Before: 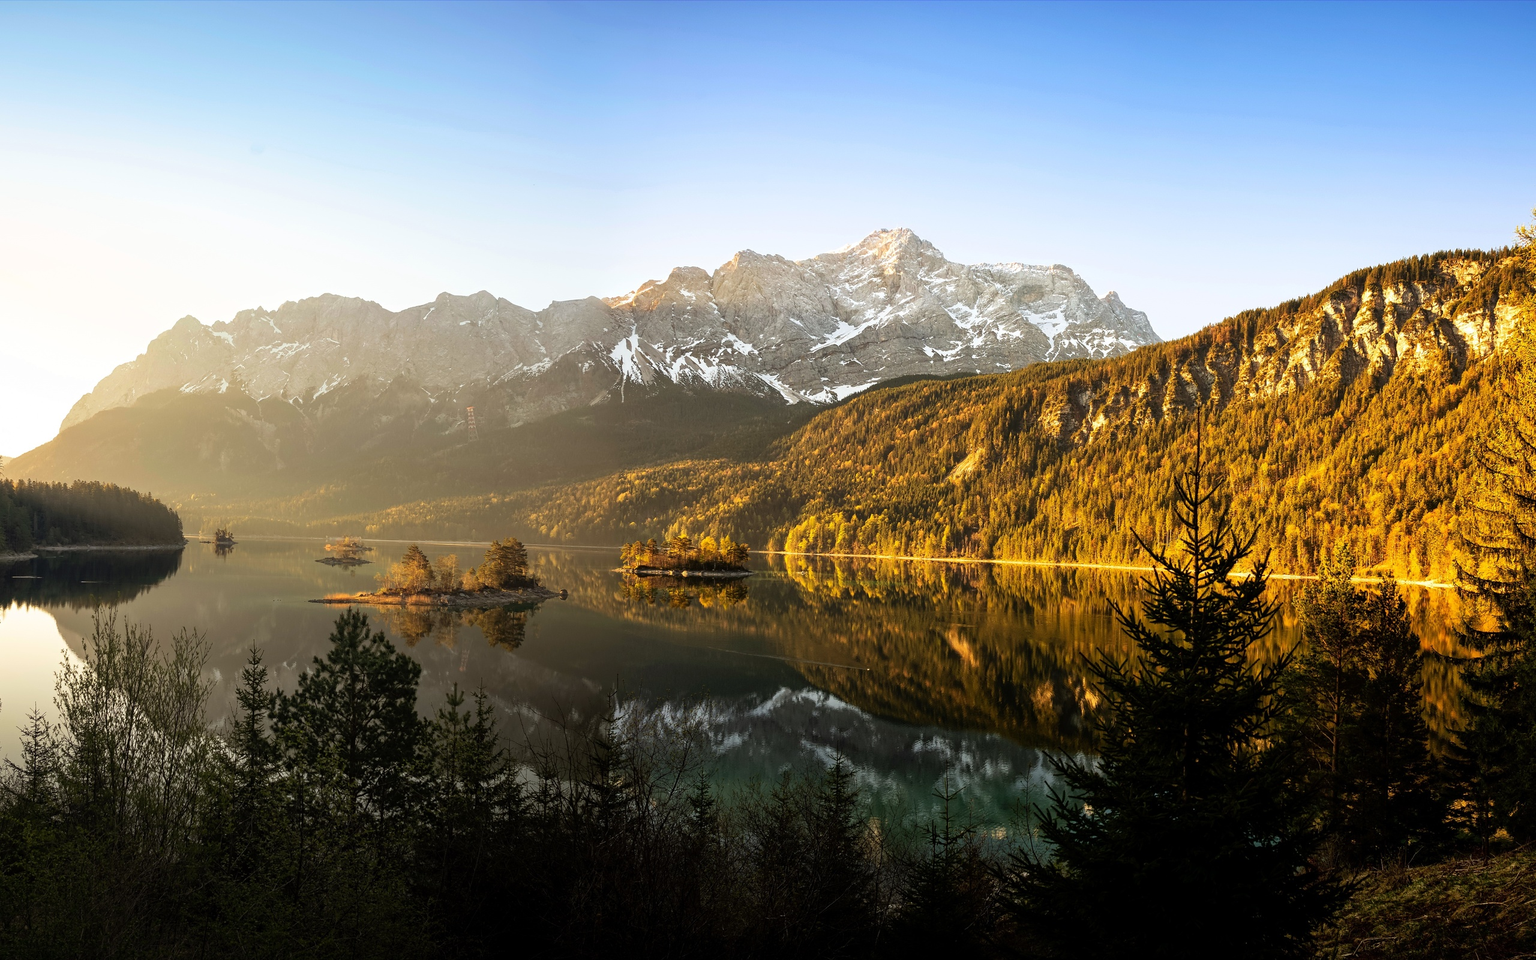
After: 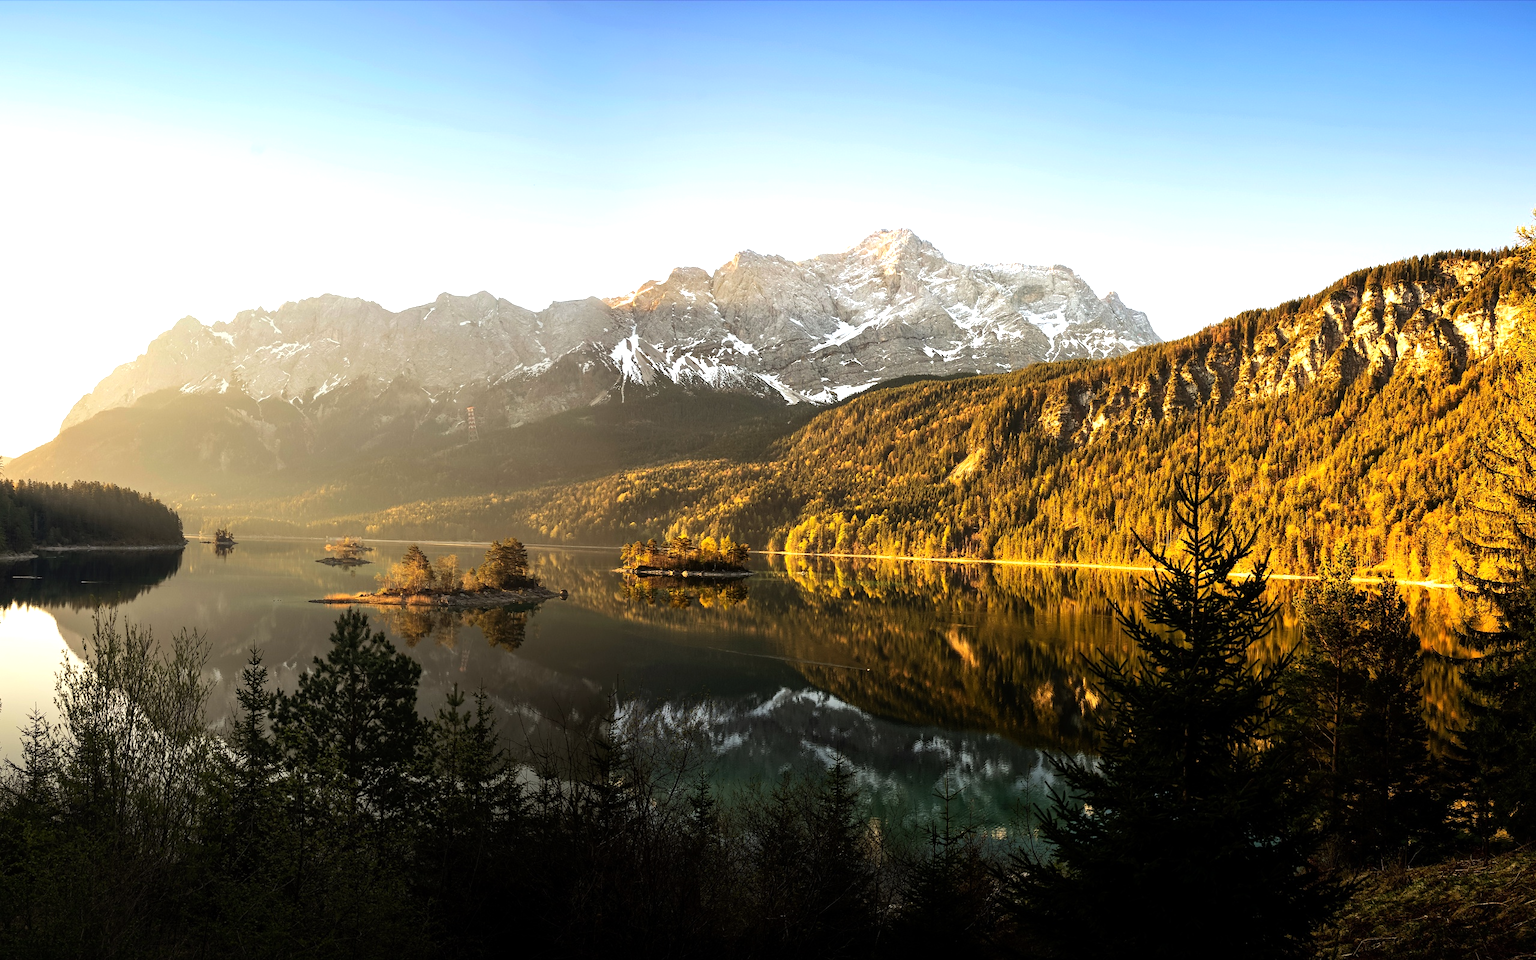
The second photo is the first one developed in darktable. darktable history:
tone equalizer: -8 EV -0.416 EV, -7 EV -0.392 EV, -6 EV -0.356 EV, -5 EV -0.217 EV, -3 EV 0.232 EV, -2 EV 0.336 EV, -1 EV 0.386 EV, +0 EV 0.421 EV, edges refinement/feathering 500, mask exposure compensation -1.57 EV, preserve details no
